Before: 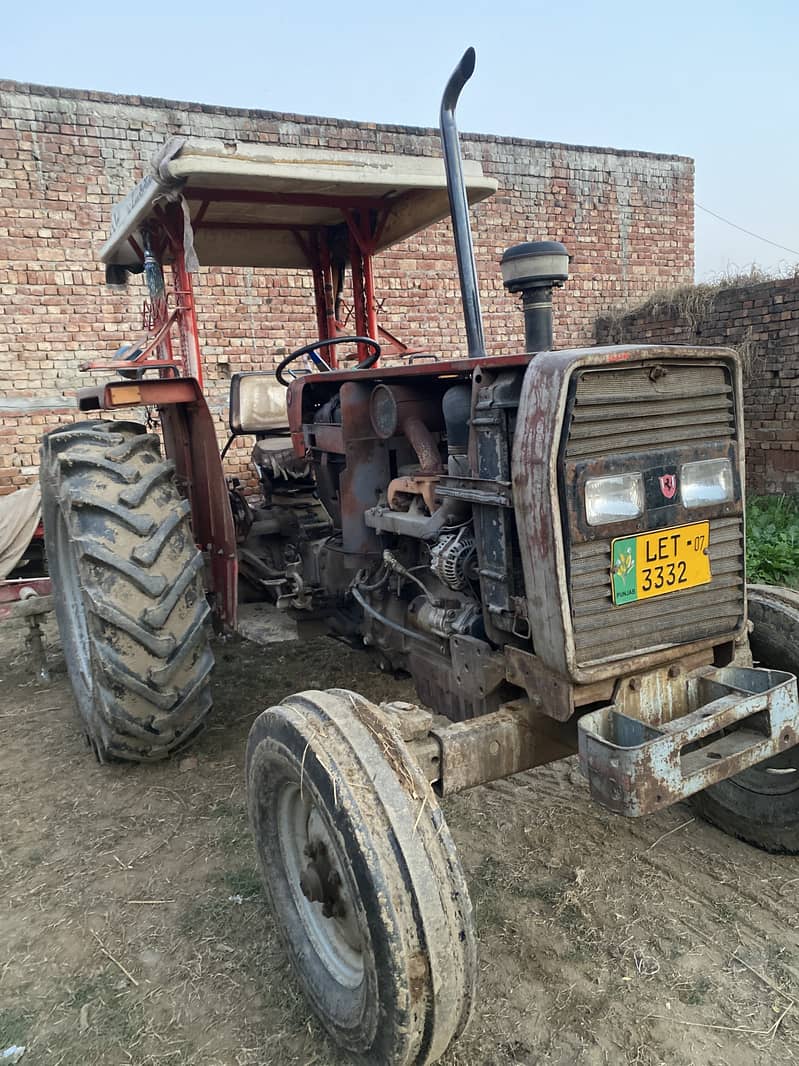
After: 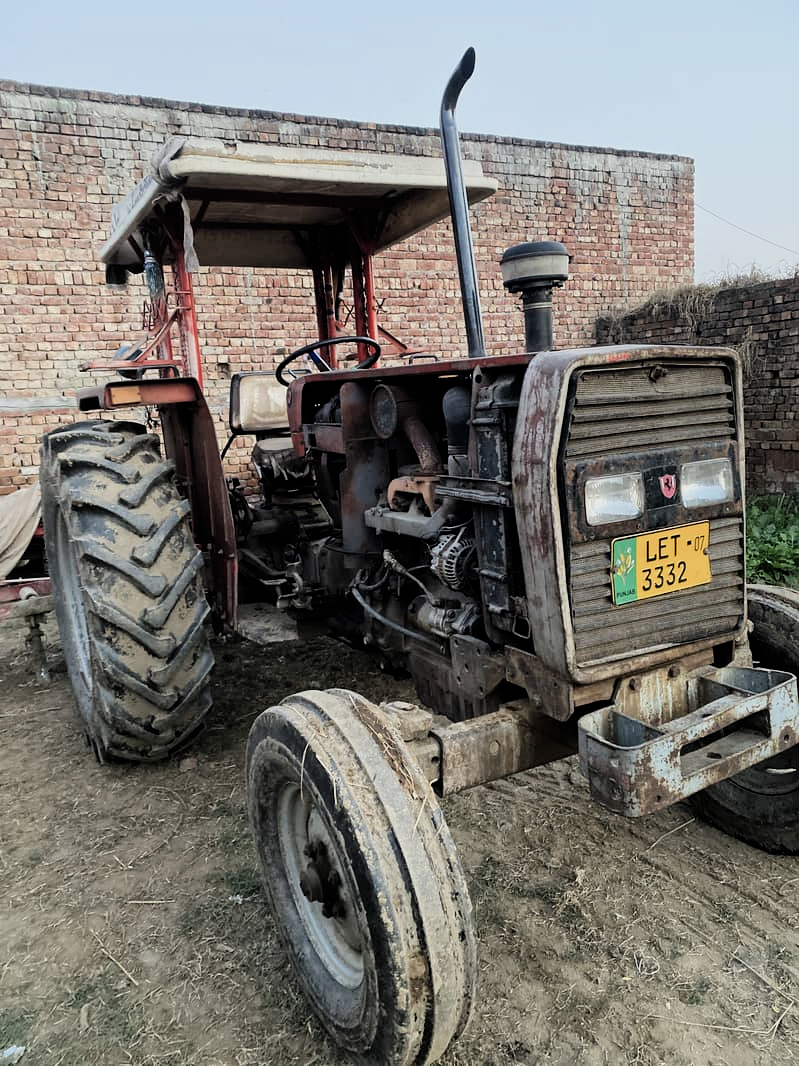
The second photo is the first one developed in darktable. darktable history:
filmic rgb: black relative exposure -7.5 EV, white relative exposure 5 EV, hardness 3.32, contrast 1.3, add noise in highlights 0.001, color science v3 (2019), use custom middle-gray values true, contrast in highlights soft
